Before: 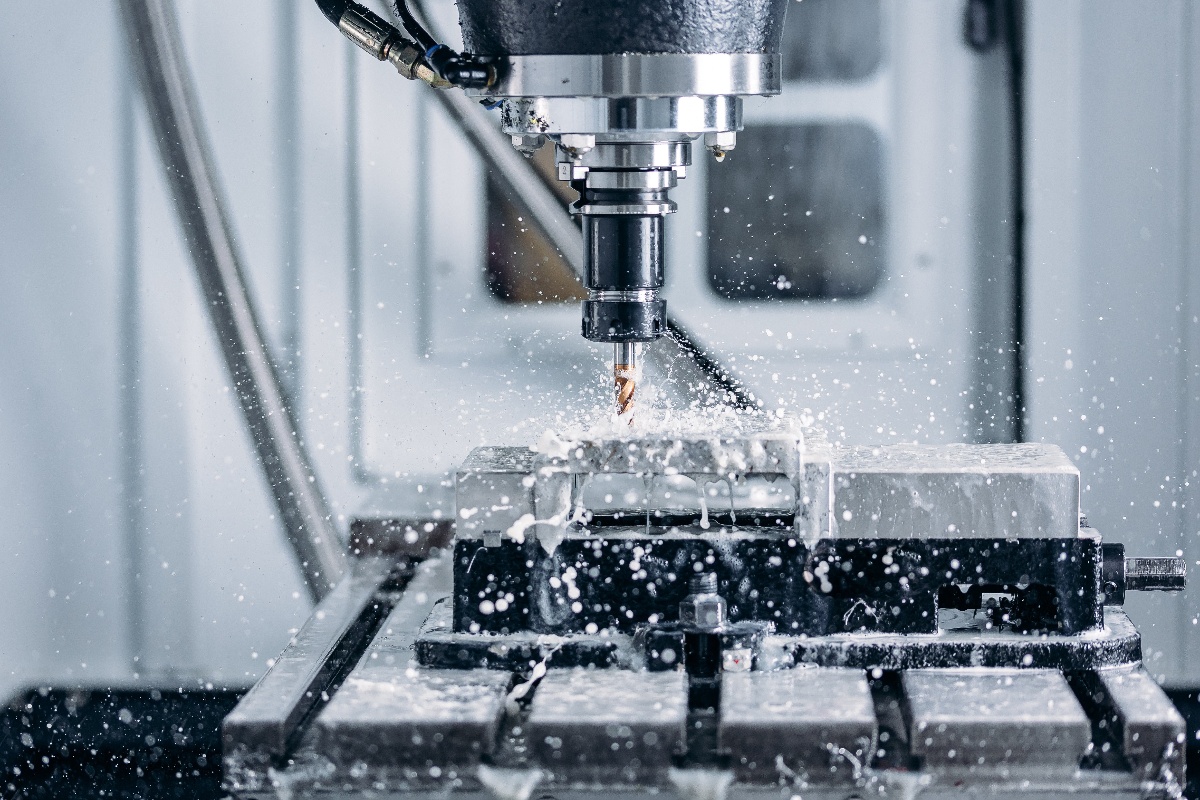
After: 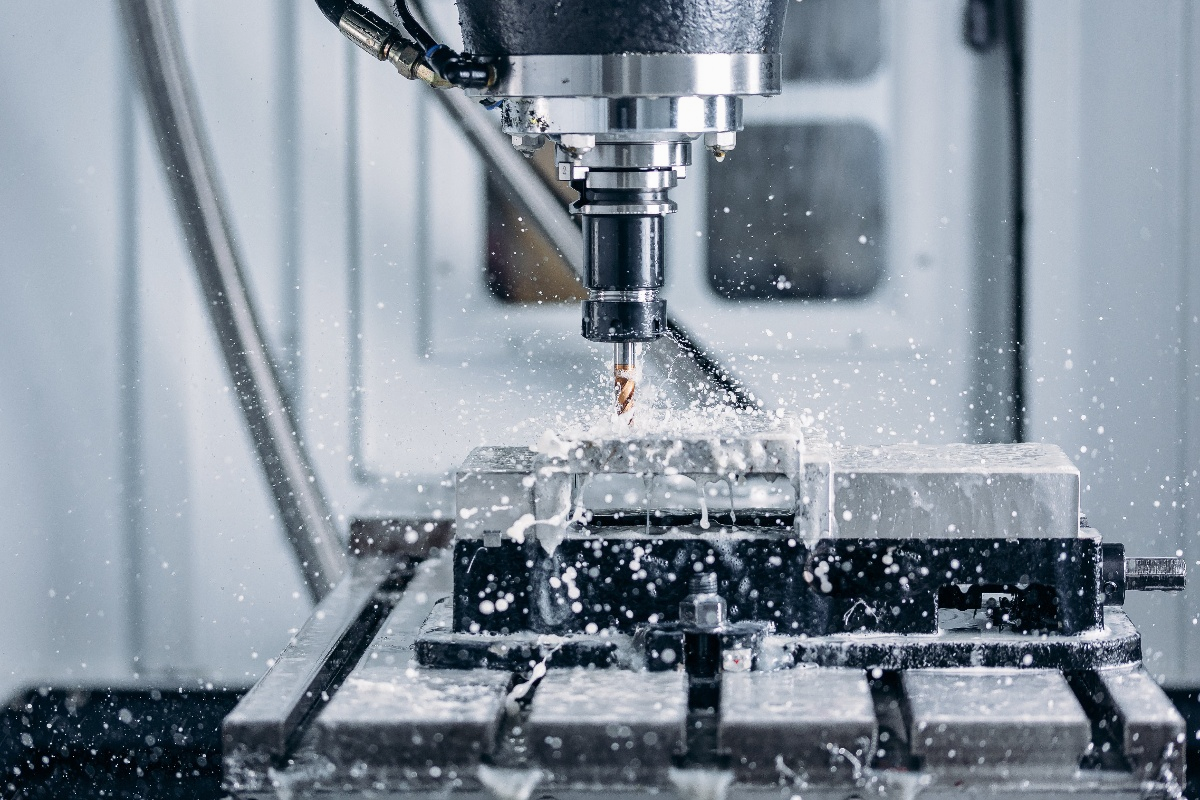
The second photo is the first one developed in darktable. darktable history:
tone equalizer: -7 EV 0.207 EV, -6 EV 0.156 EV, -5 EV 0.083 EV, -4 EV 0.035 EV, -2 EV -0.031 EV, -1 EV -0.032 EV, +0 EV -0.055 EV
